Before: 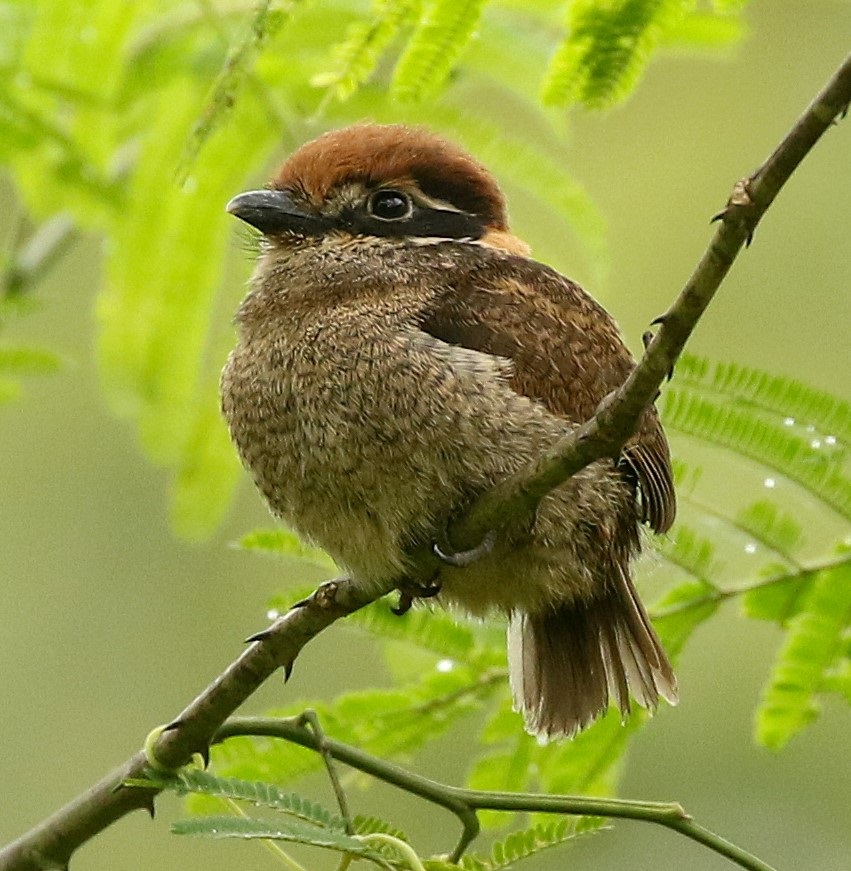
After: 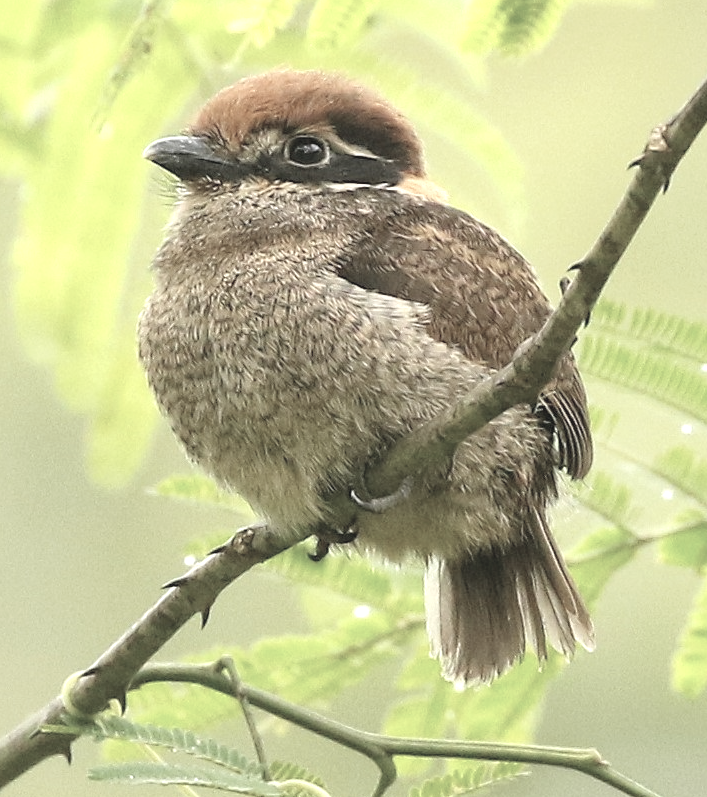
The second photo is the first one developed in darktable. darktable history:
exposure: black level correction -0.002, exposure 0.71 EV, compensate highlight preservation false
crop: left 9.82%, top 6.229%, right 7.052%, bottom 2.231%
contrast brightness saturation: brightness 0.182, saturation -0.5
